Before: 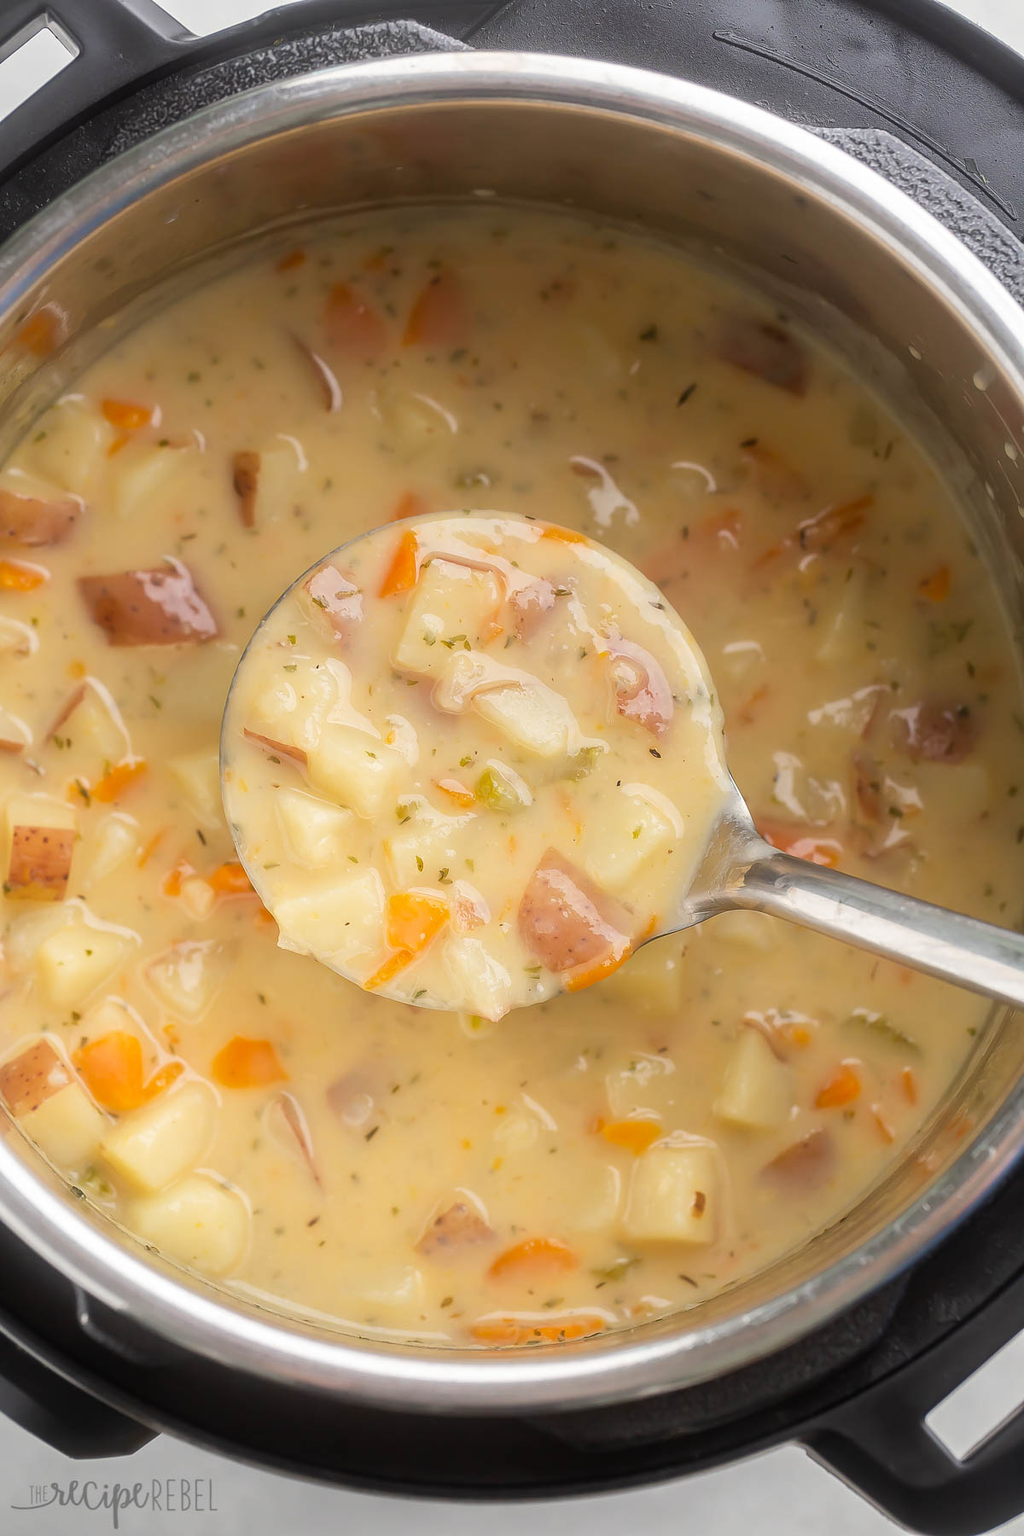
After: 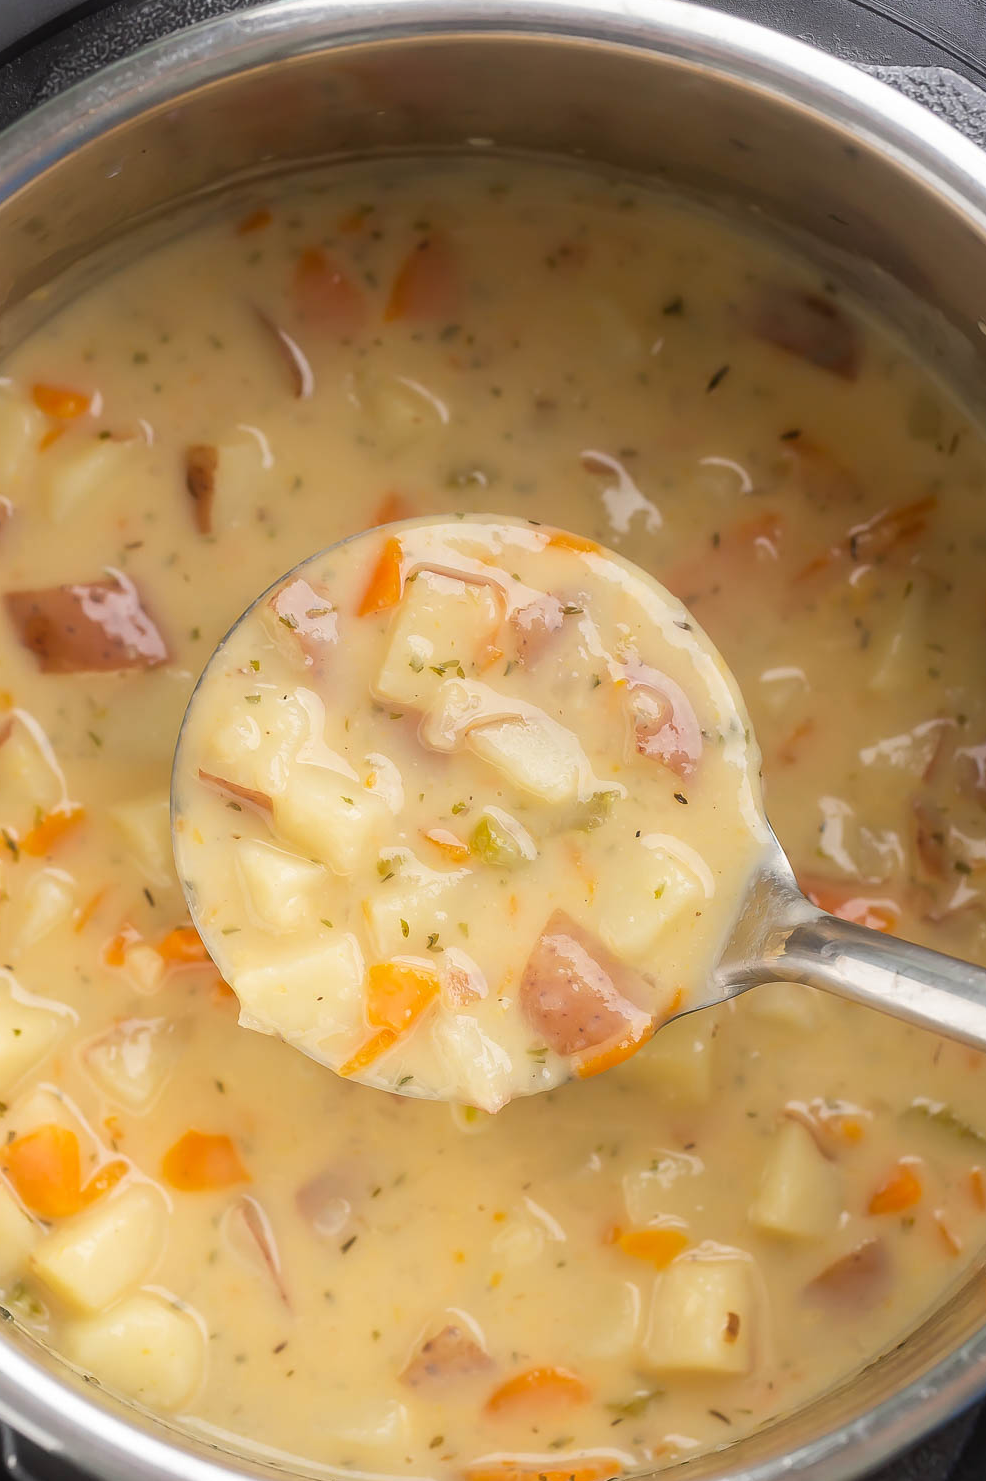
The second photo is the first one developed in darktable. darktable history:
crop and rotate: left 7.273%, top 4.702%, right 10.526%, bottom 13.006%
